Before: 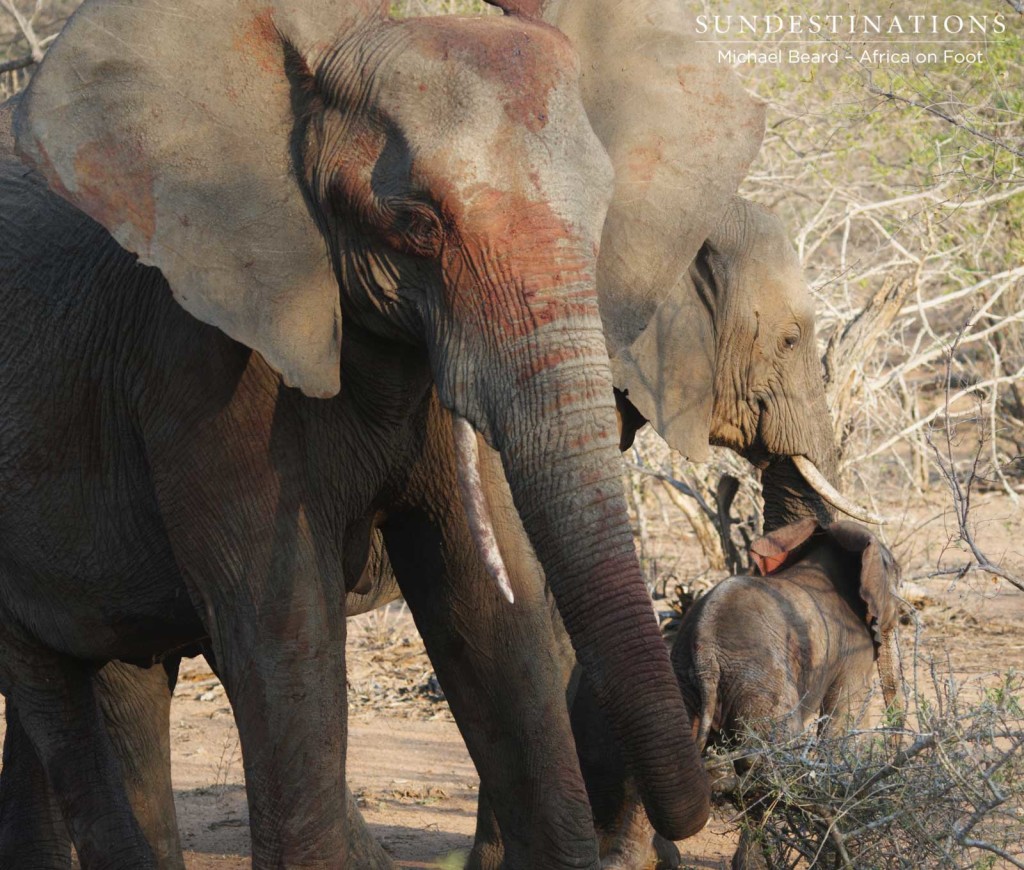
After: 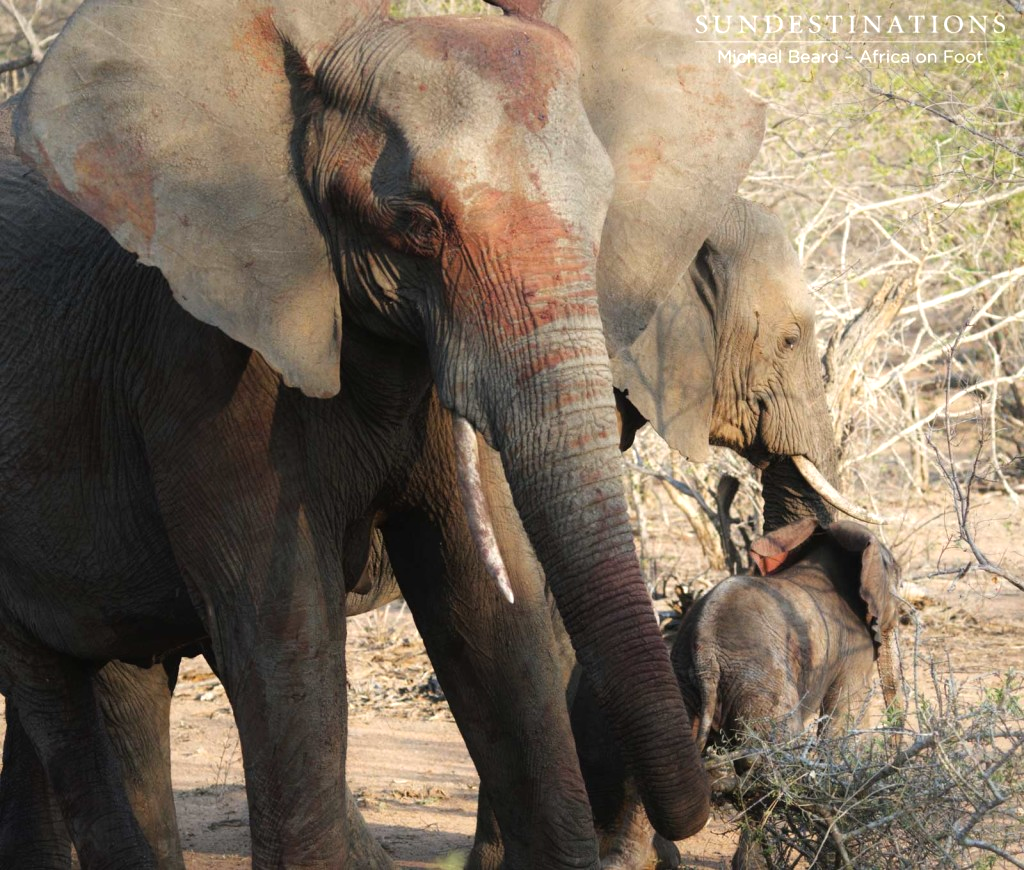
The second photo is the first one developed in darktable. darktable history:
tone equalizer: -8 EV -0.407 EV, -7 EV -0.366 EV, -6 EV -0.33 EV, -5 EV -0.205 EV, -3 EV 0.21 EV, -2 EV 0.347 EV, -1 EV 0.379 EV, +0 EV 0.442 EV, mask exposure compensation -0.499 EV
